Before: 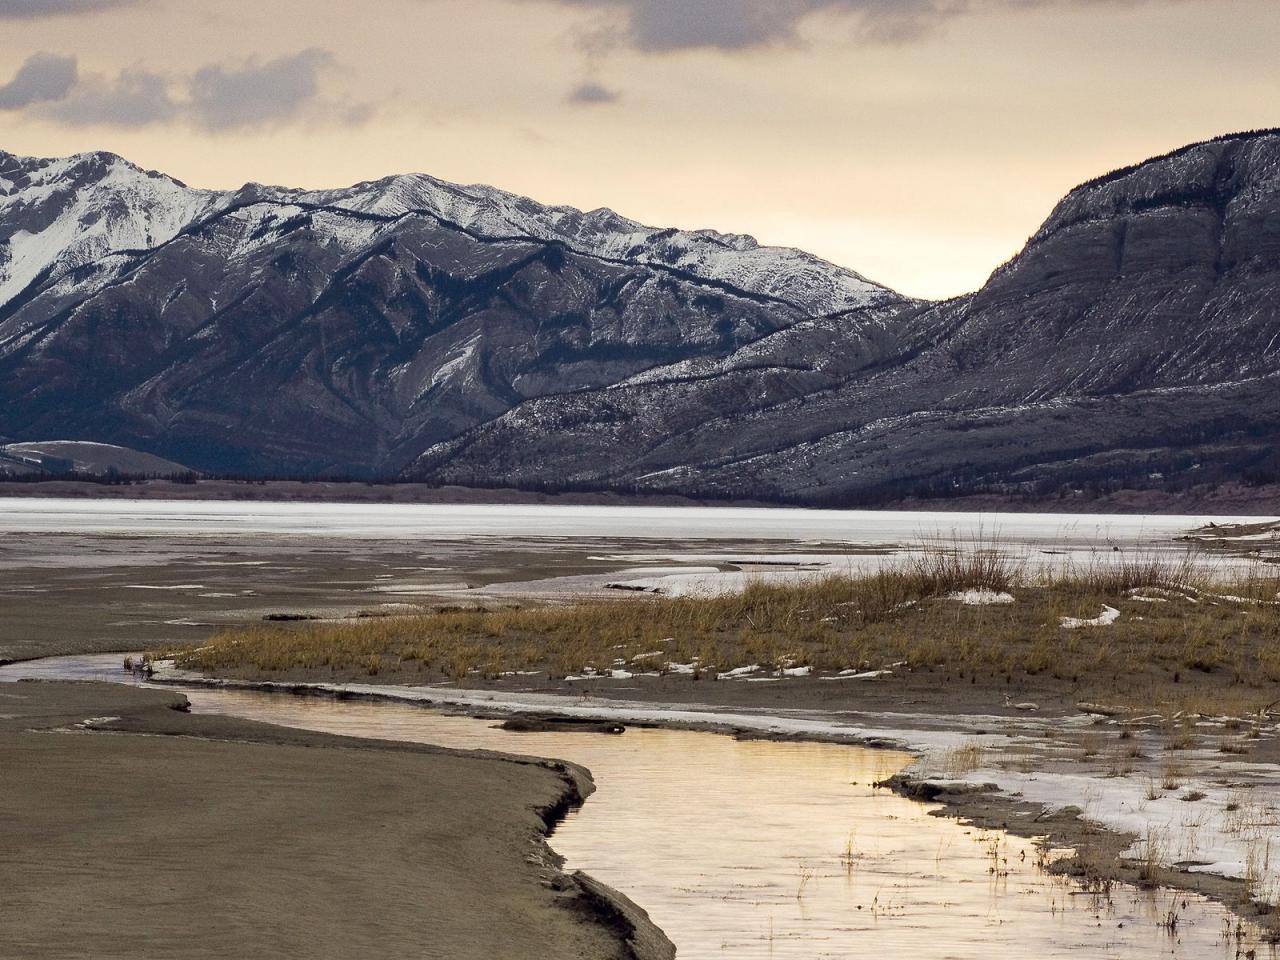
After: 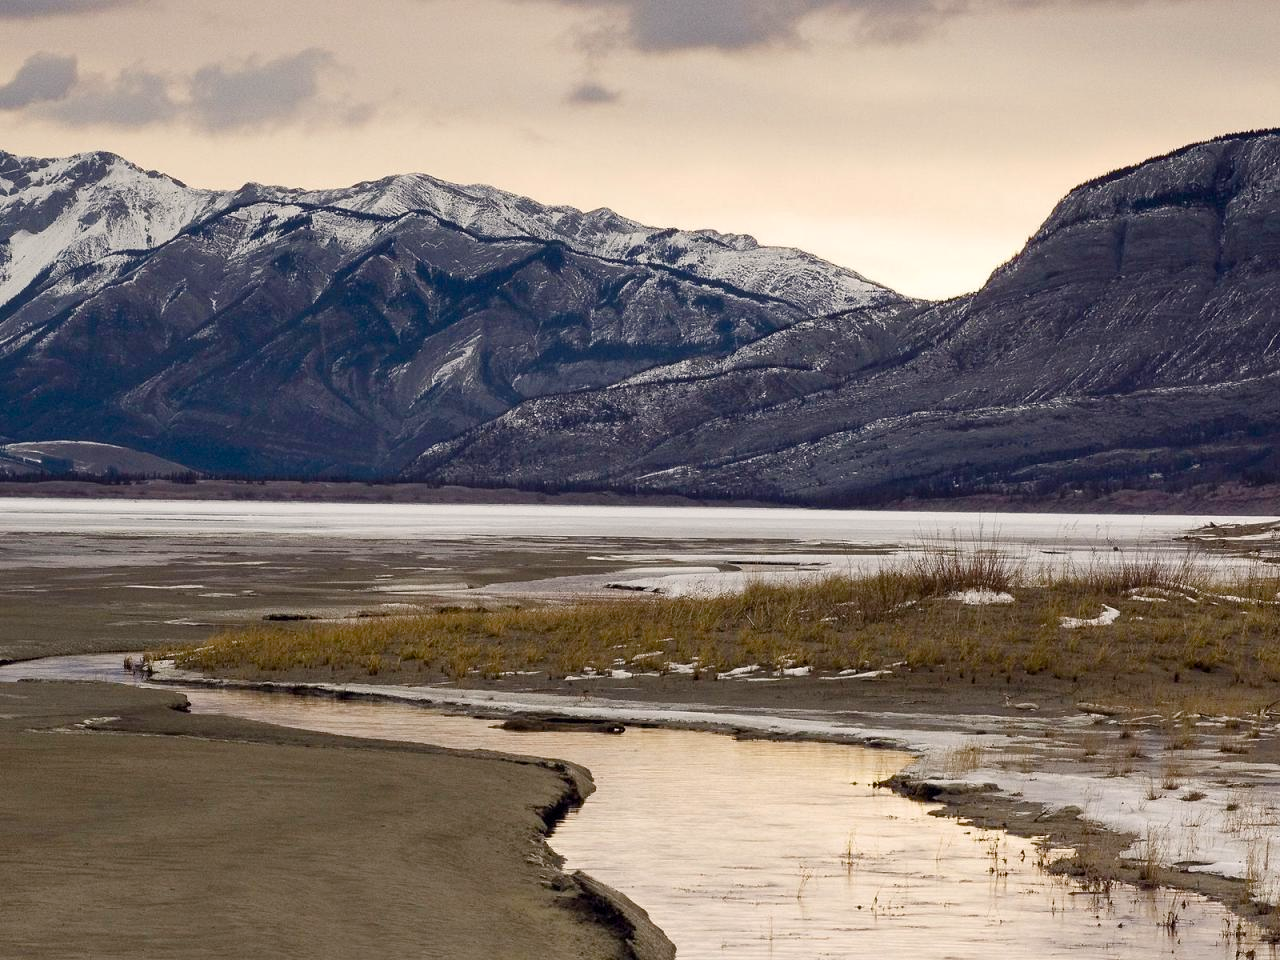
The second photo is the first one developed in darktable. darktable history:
color balance rgb: highlights gain › chroma 1.347%, highlights gain › hue 54.82°, perceptual saturation grading › global saturation 20%, perceptual saturation grading › highlights -50.317%, perceptual saturation grading › shadows 30.519%
